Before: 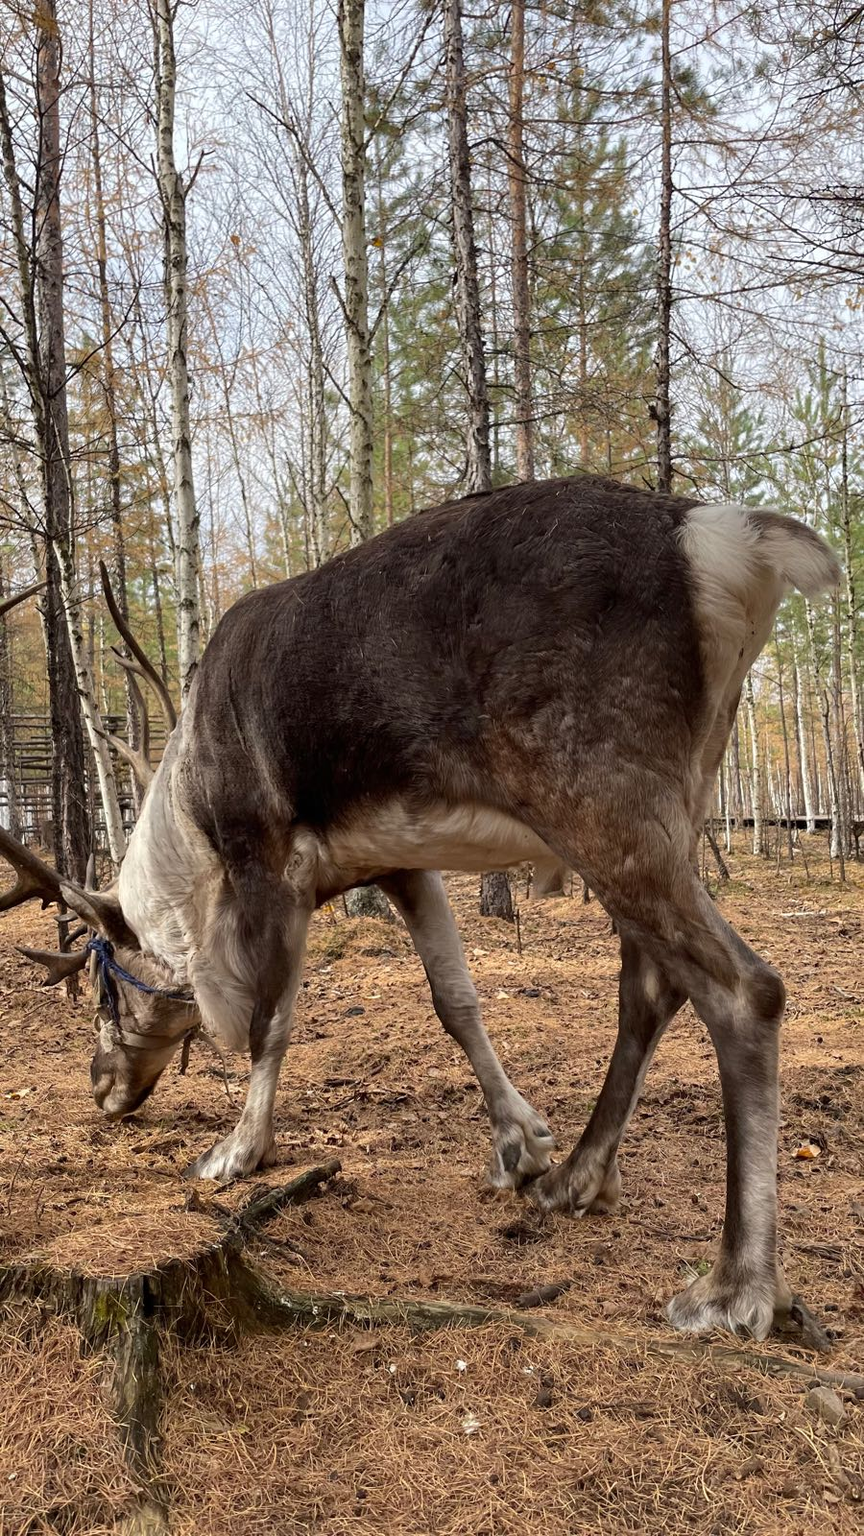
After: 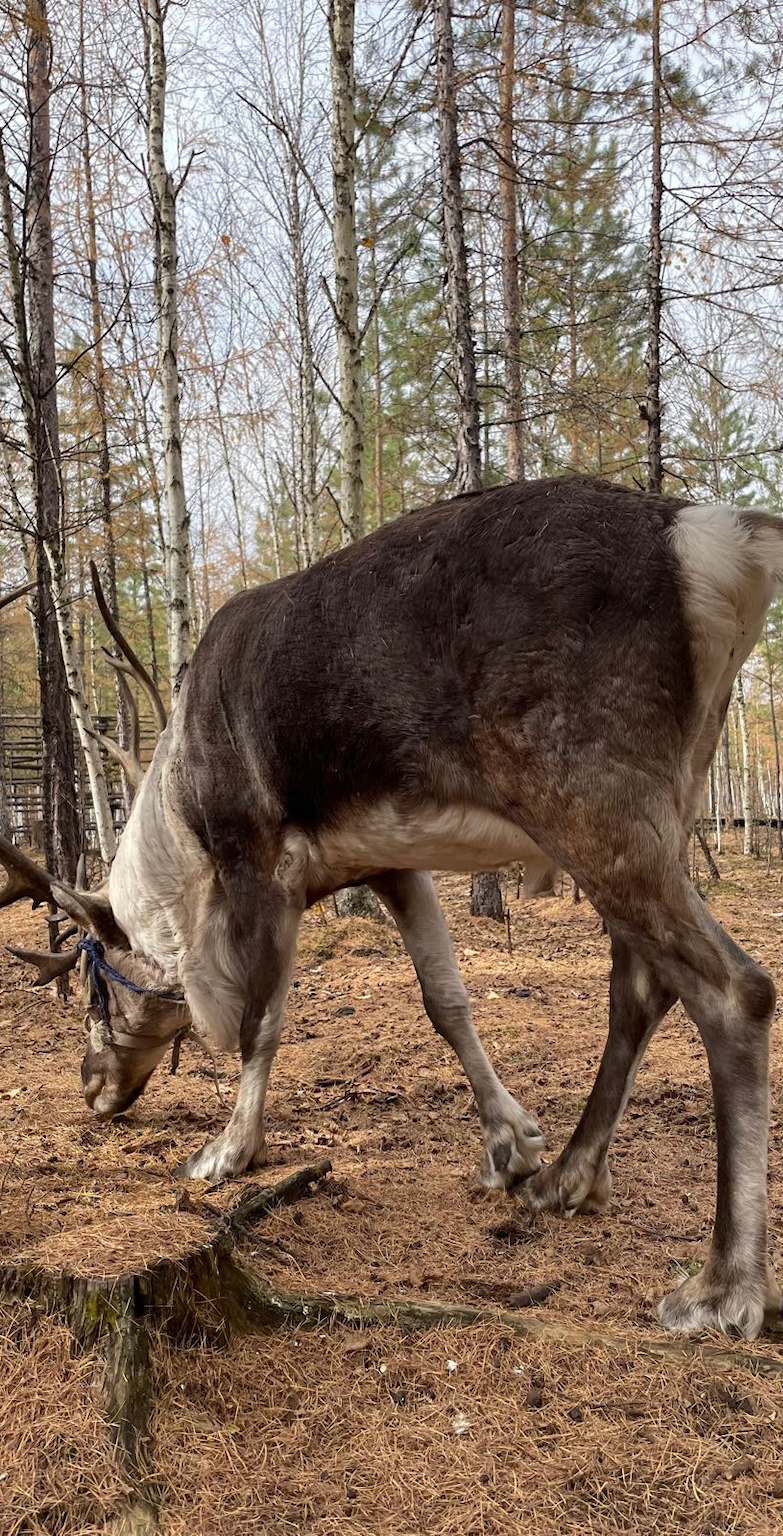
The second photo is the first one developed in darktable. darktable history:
crop and rotate: left 1.129%, right 8.108%
